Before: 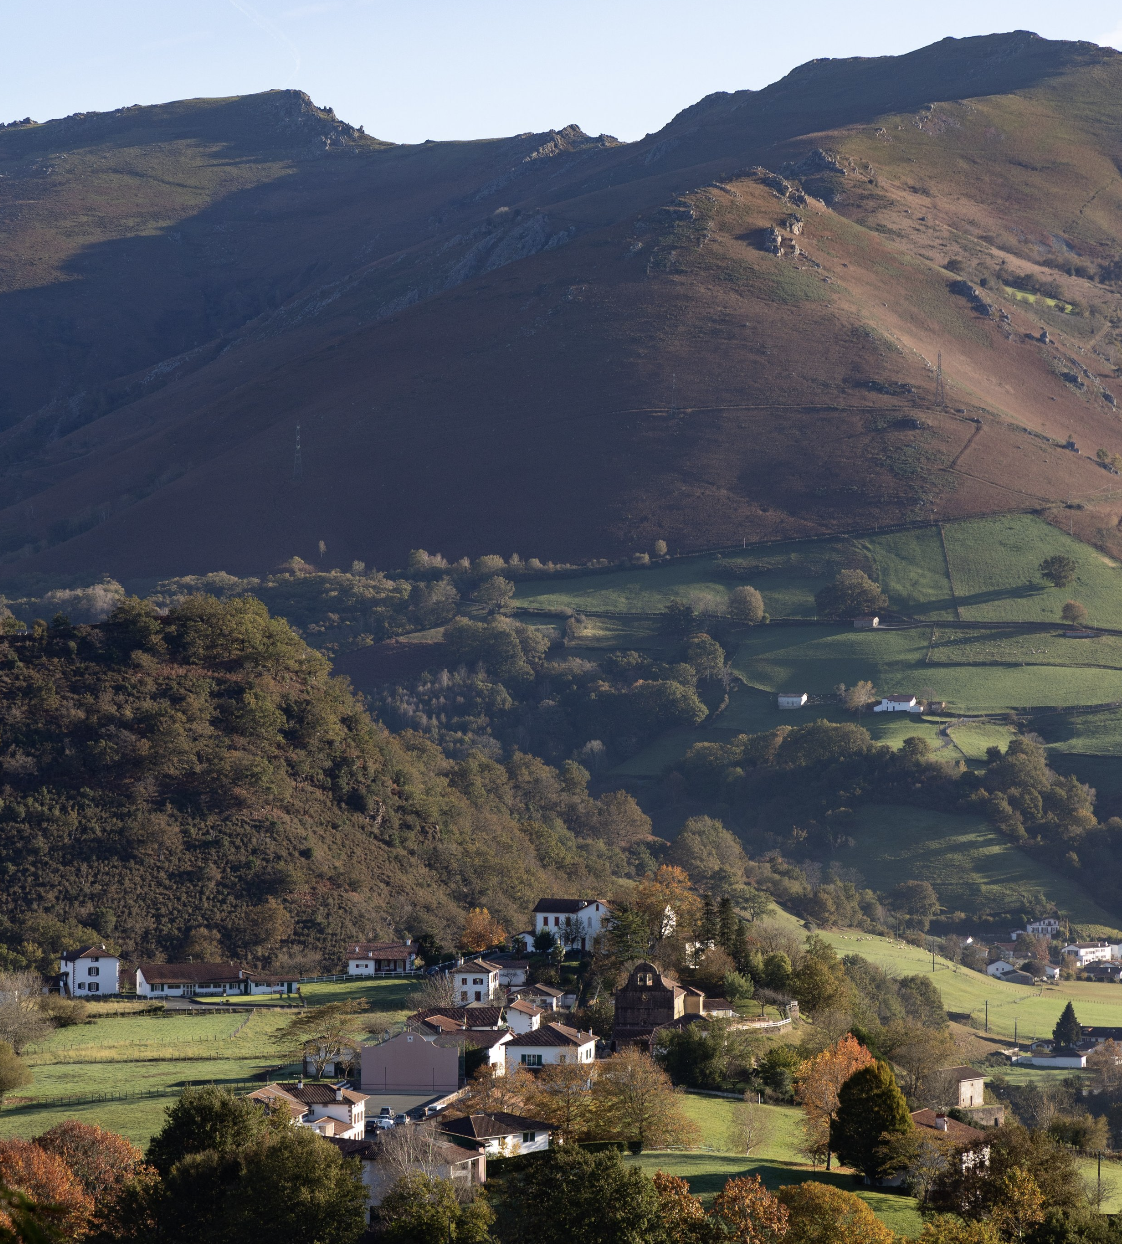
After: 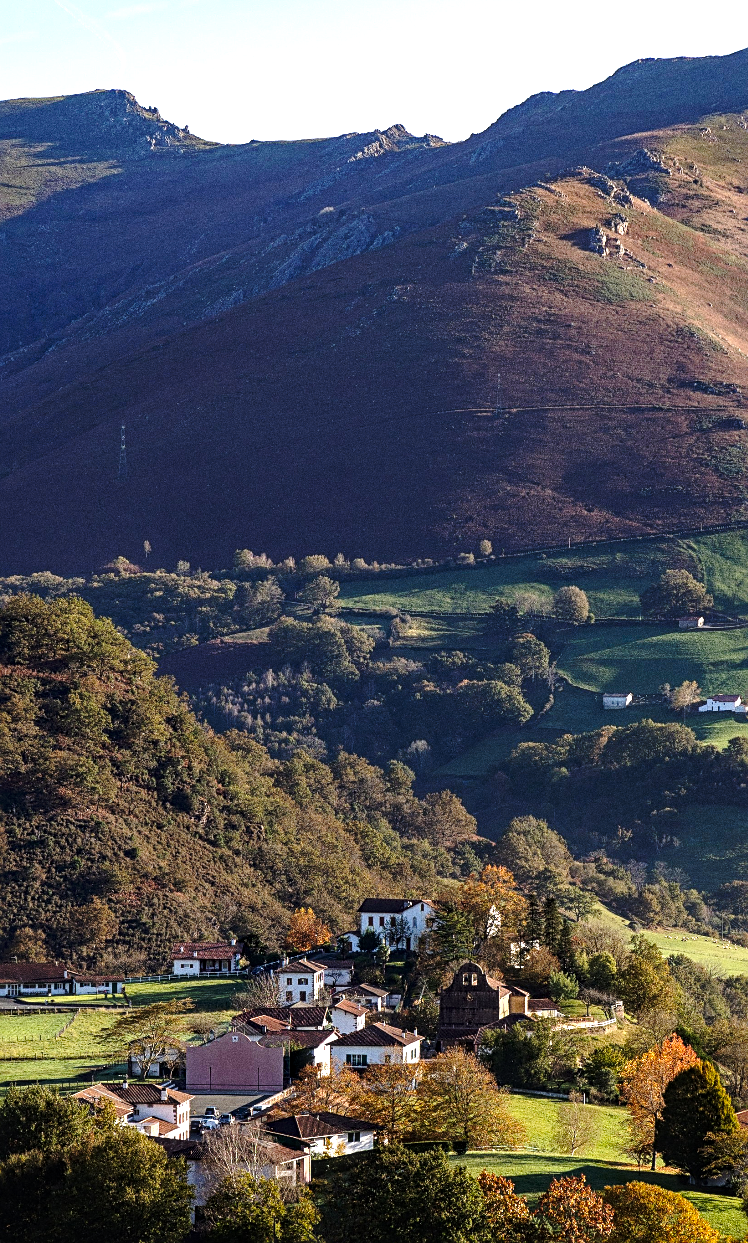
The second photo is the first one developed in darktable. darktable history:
sharpen: on, module defaults
haze removal: strength 0.29, distance 0.25, compatibility mode true, adaptive false
exposure: exposure 0.657 EV, compensate highlight preservation false
base curve: curves: ch0 [(0, 0) (0.073, 0.04) (0.157, 0.139) (0.492, 0.492) (0.758, 0.758) (1, 1)], preserve colors none
crop and rotate: left 15.754%, right 17.579%
local contrast: on, module defaults
grain: coarseness 9.61 ISO, strength 35.62%
